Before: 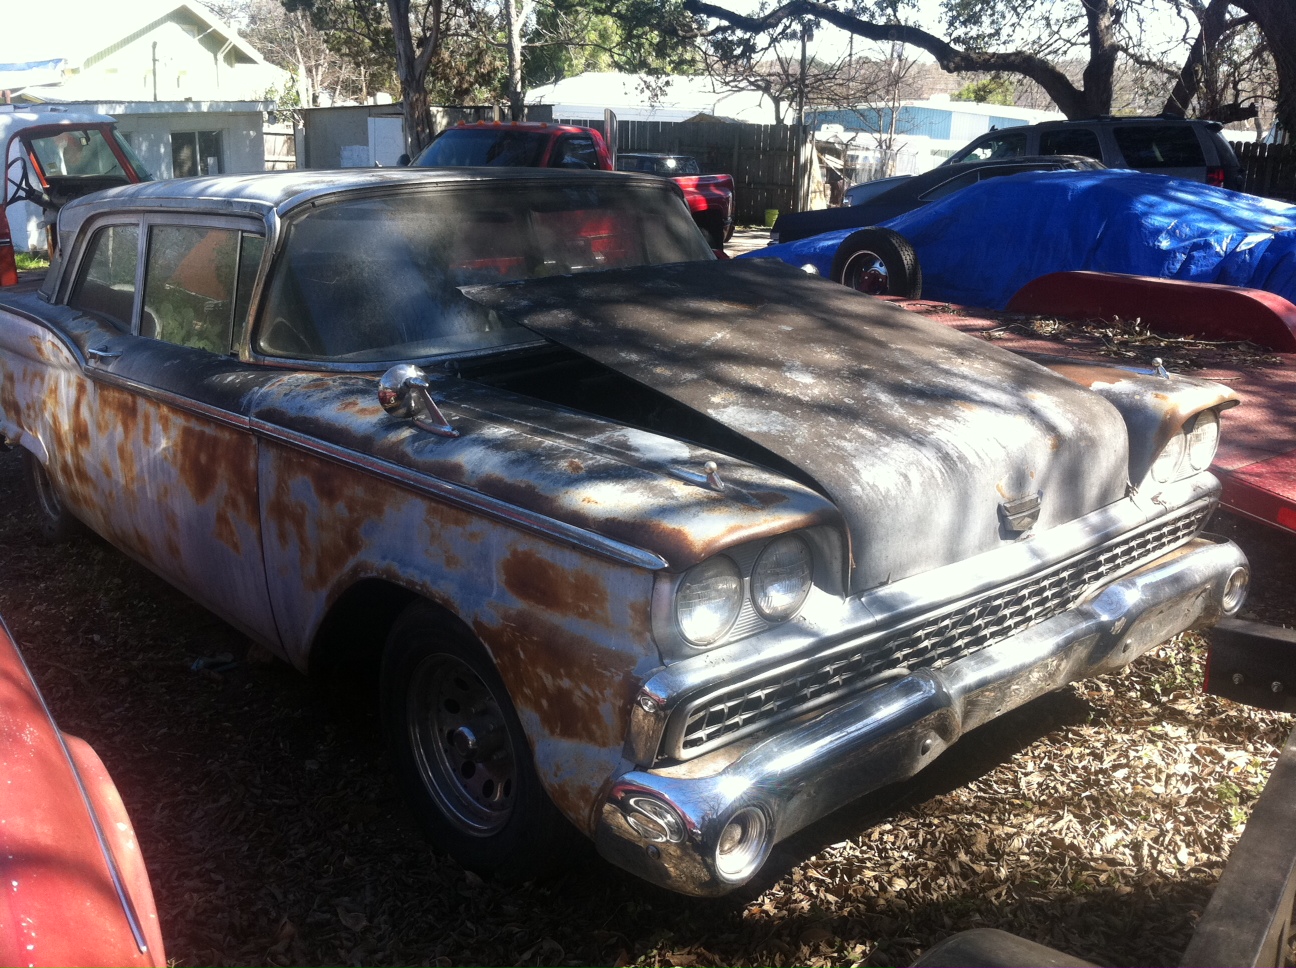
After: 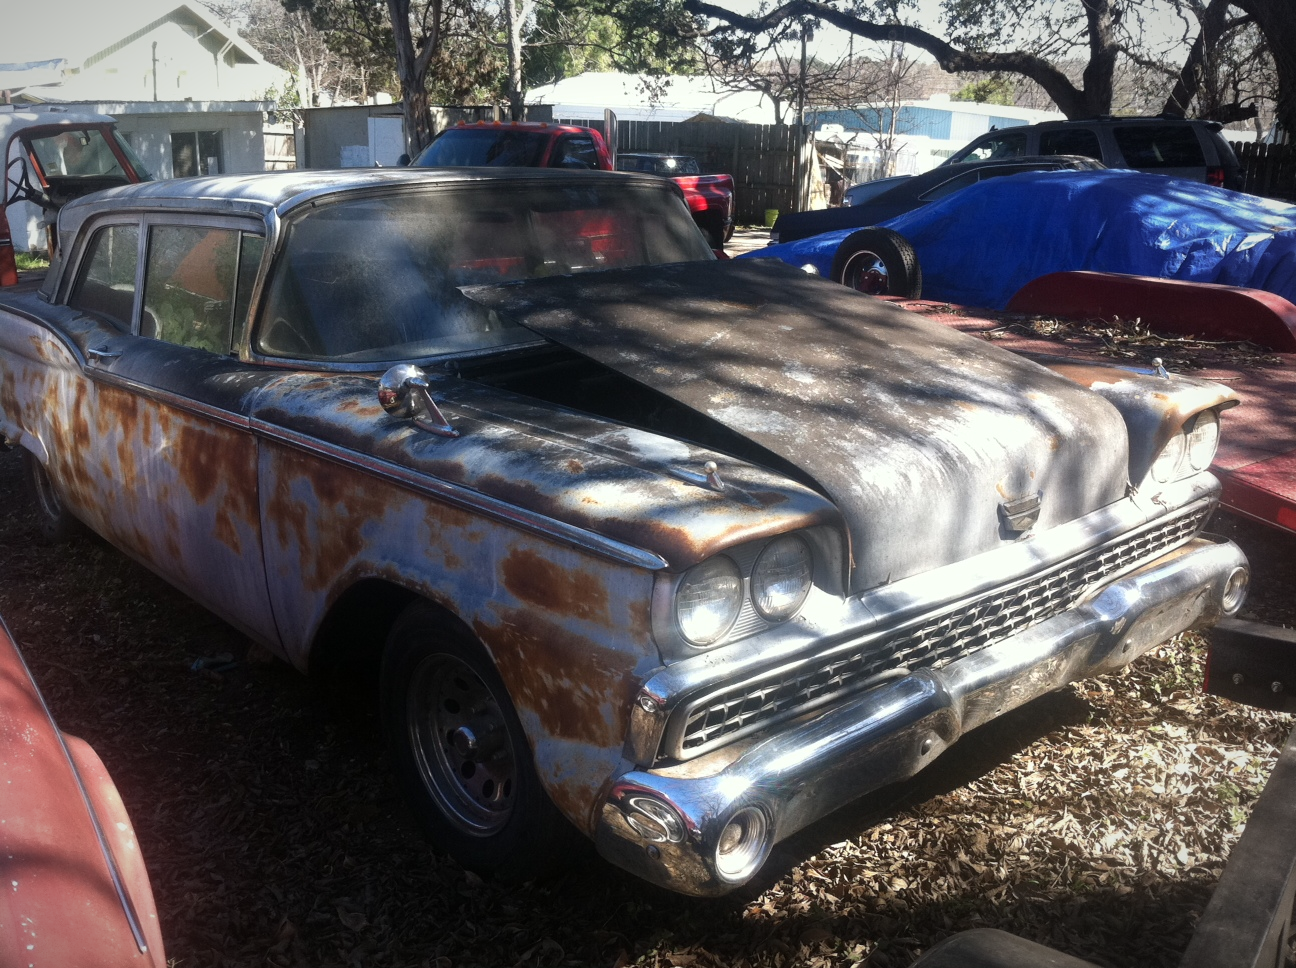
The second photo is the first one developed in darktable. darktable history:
white balance: emerald 1
vignetting: fall-off radius 60%, automatic ratio true
